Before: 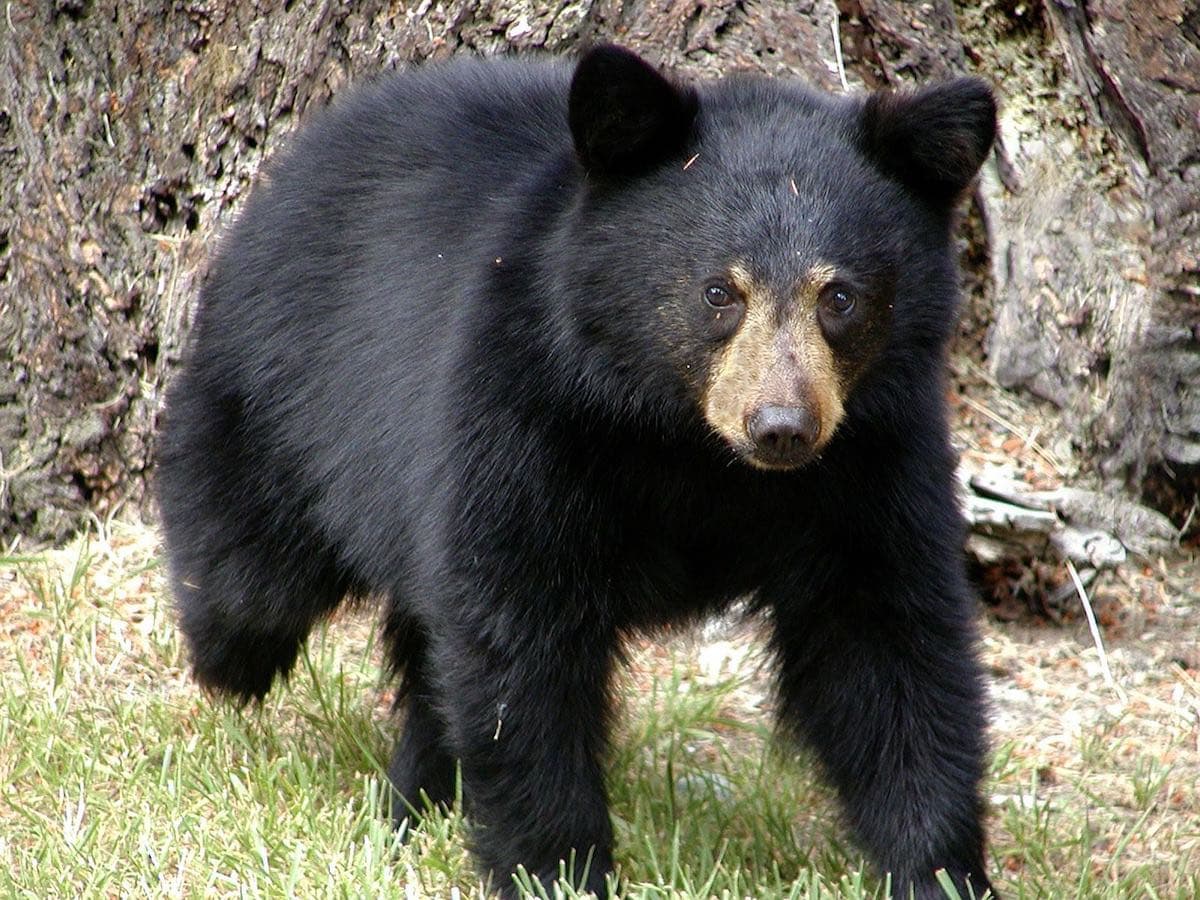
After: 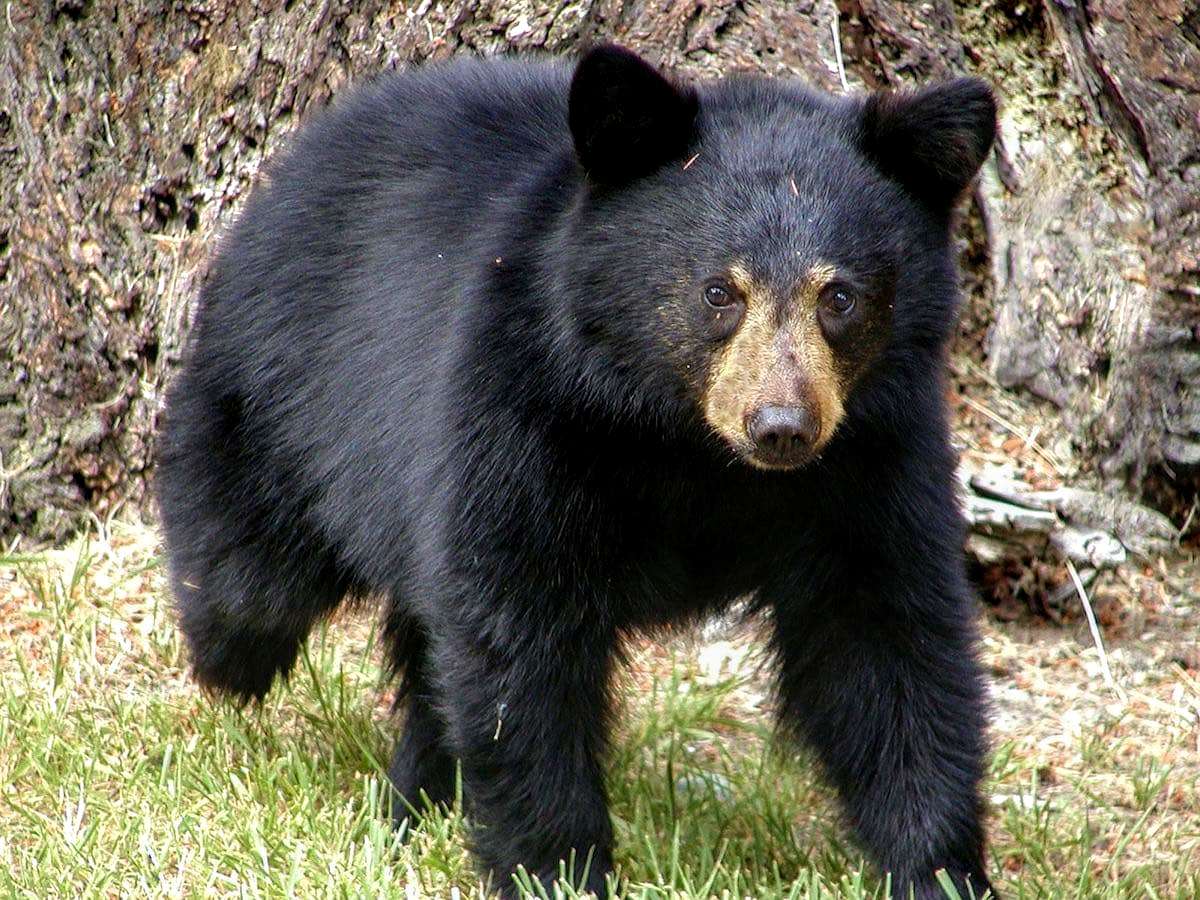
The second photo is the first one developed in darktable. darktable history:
contrast brightness saturation: saturation 0.13
local contrast: detail 130%
velvia: strength 15%
